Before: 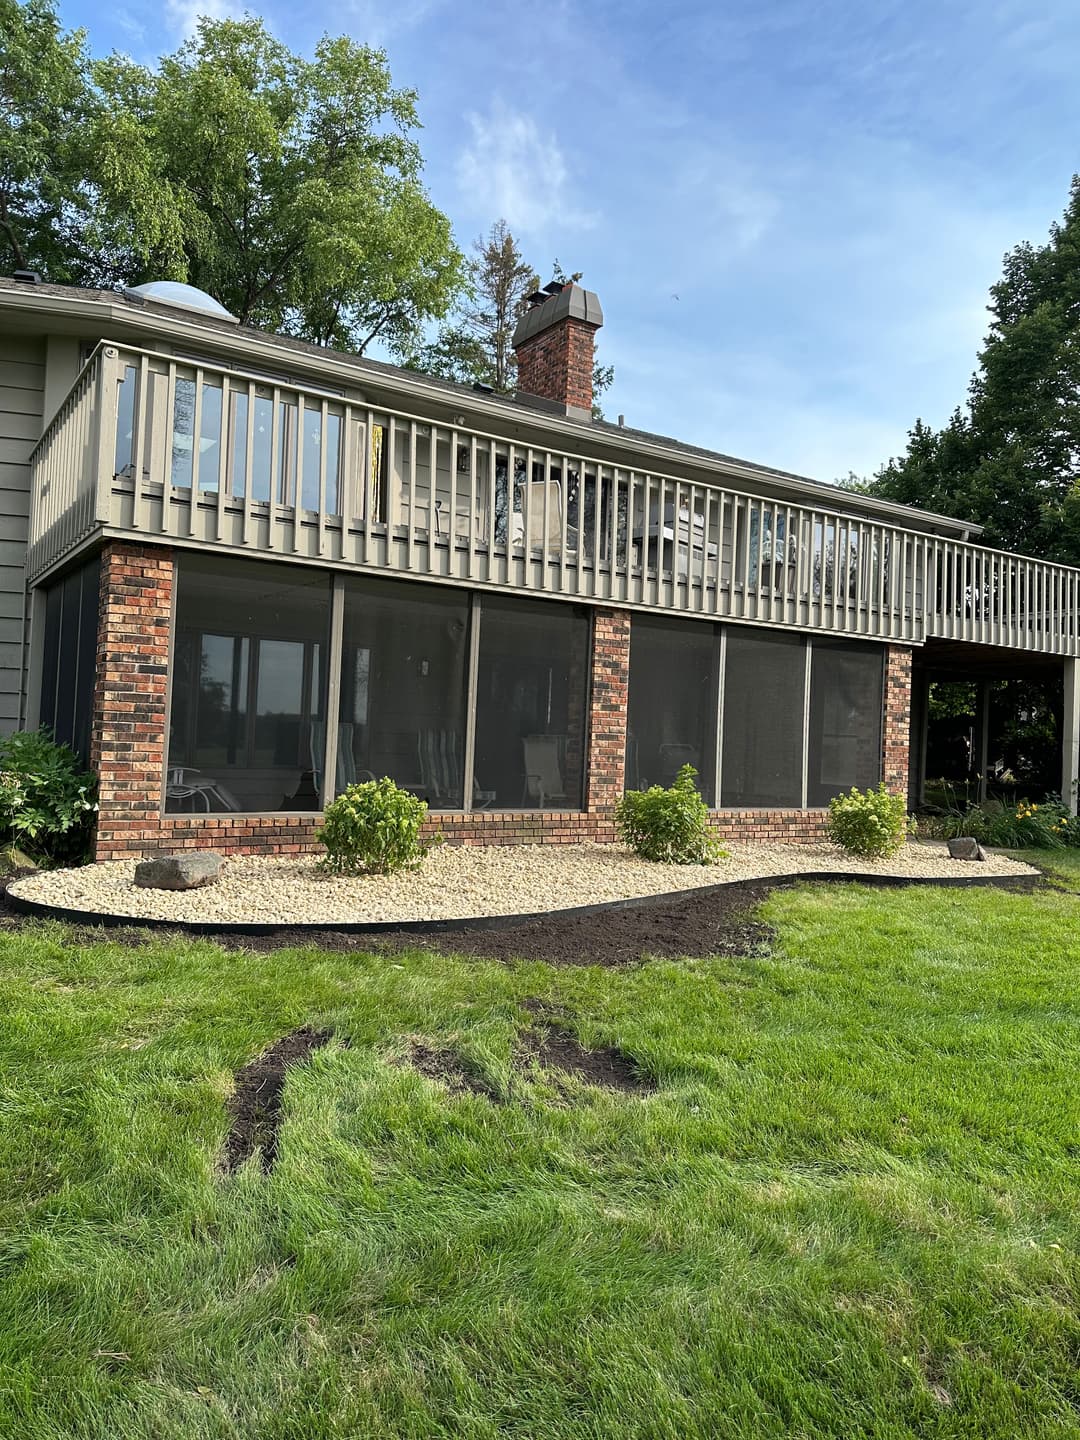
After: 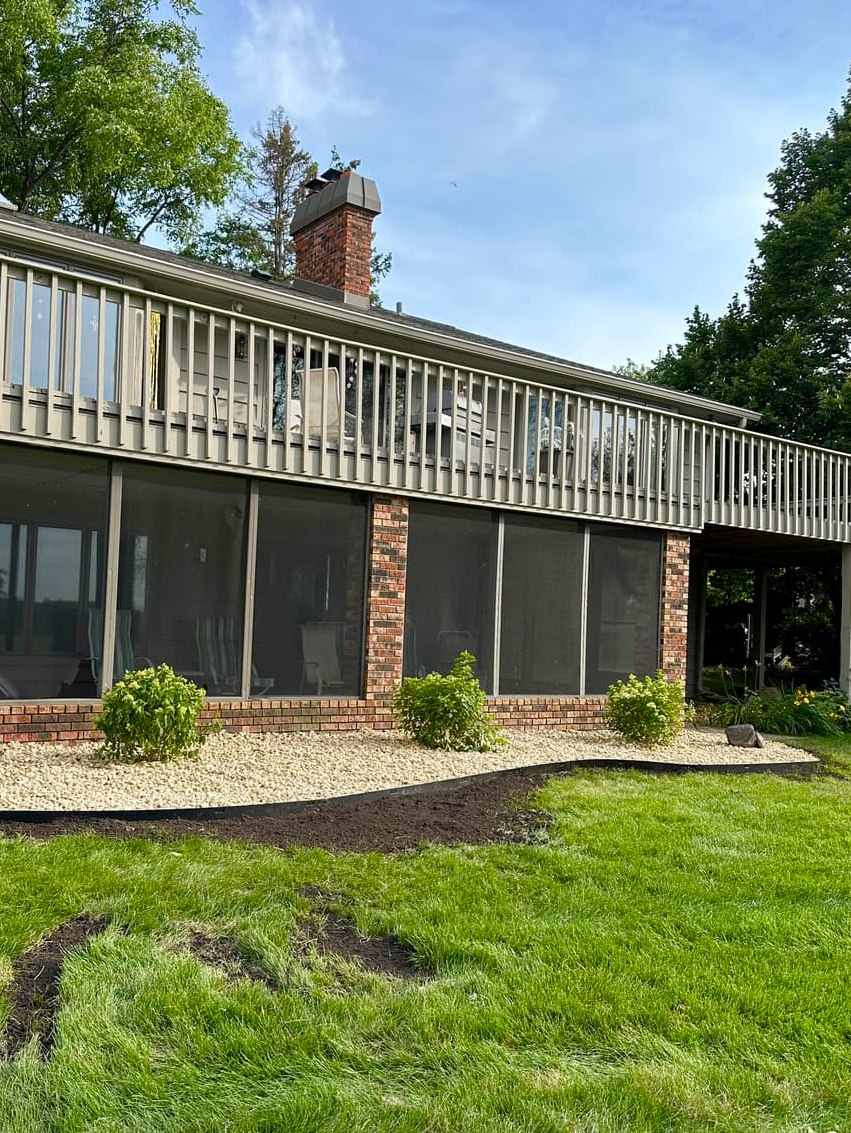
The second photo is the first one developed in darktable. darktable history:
color balance rgb: perceptual saturation grading › global saturation 20%, perceptual saturation grading › highlights -25%, perceptual saturation grading › shadows 50%
crop and rotate: left 20.74%, top 7.912%, right 0.375%, bottom 13.378%
